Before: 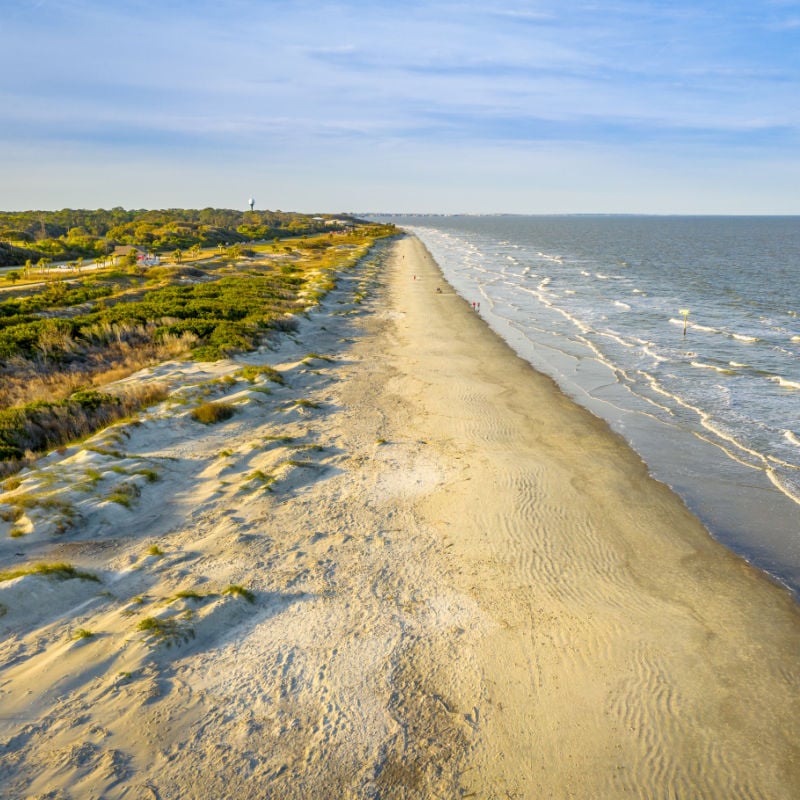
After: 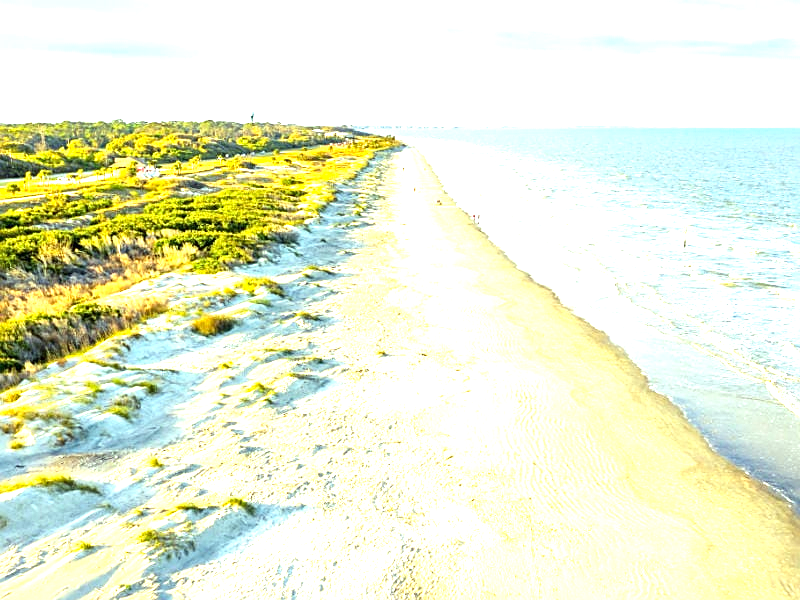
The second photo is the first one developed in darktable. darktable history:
crop: top 11.013%, bottom 13.895%
sharpen: on, module defaults
contrast brightness saturation: contrast 0.074
color correction: highlights a* -8.19, highlights b* 3.46
exposure: black level correction 0, exposure 1.957 EV, compensate highlight preservation false
